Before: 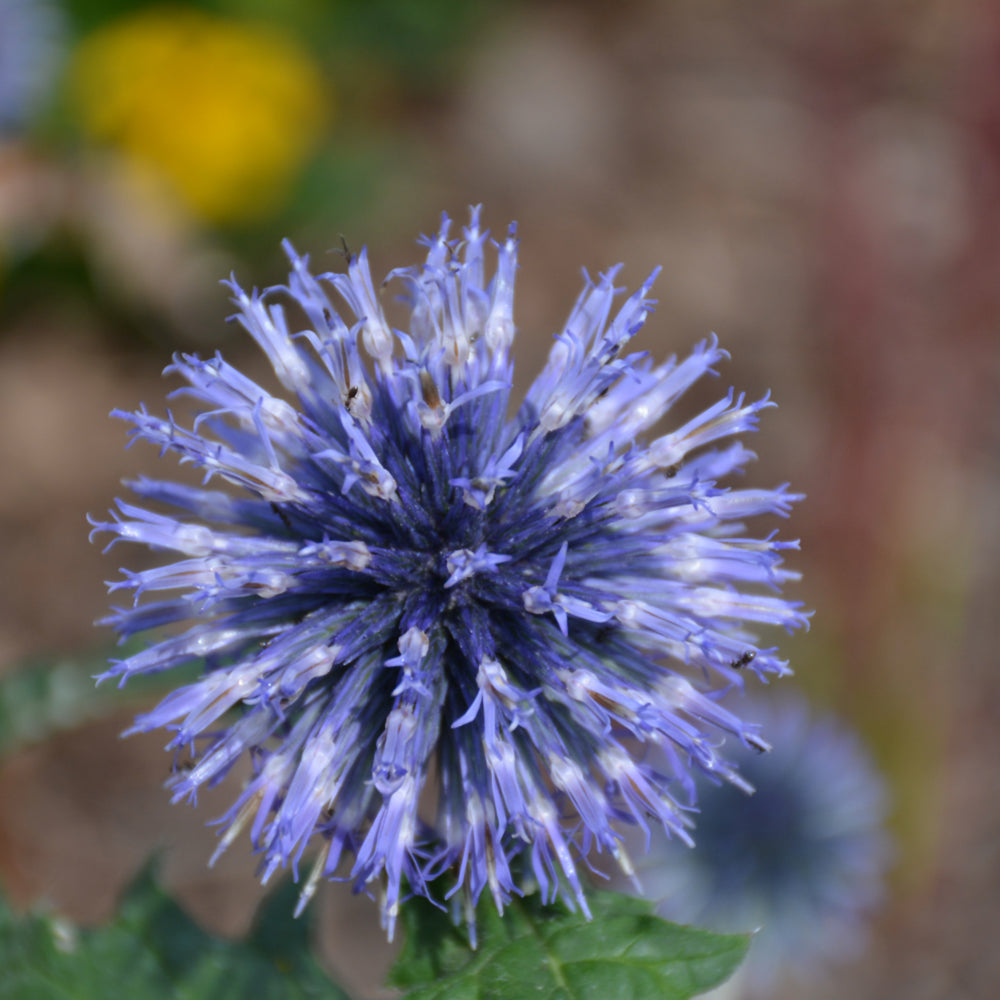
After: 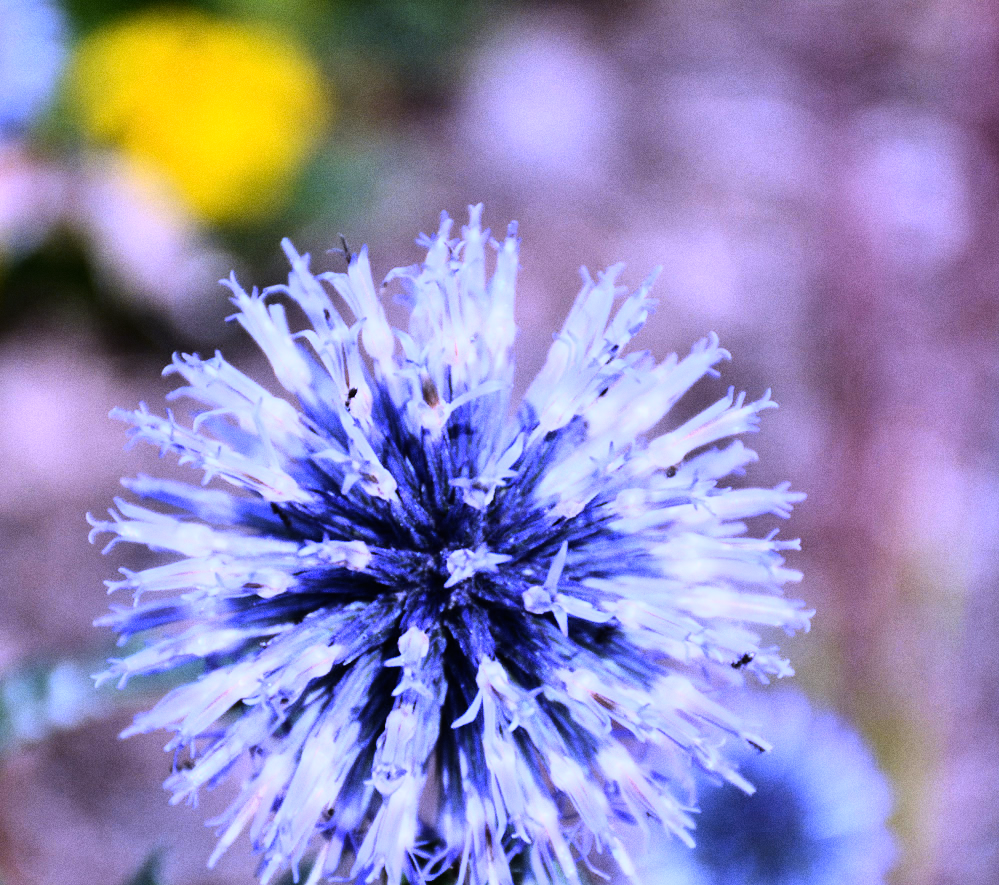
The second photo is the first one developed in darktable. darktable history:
white balance: red 0.98, blue 1.61
crop and rotate: top 0%, bottom 11.49%
grain: on, module defaults
rgb curve: curves: ch0 [(0, 0) (0.21, 0.15) (0.24, 0.21) (0.5, 0.75) (0.75, 0.96) (0.89, 0.99) (1, 1)]; ch1 [(0, 0.02) (0.21, 0.13) (0.25, 0.2) (0.5, 0.67) (0.75, 0.9) (0.89, 0.97) (1, 1)]; ch2 [(0, 0.02) (0.21, 0.13) (0.25, 0.2) (0.5, 0.67) (0.75, 0.9) (0.89, 0.97) (1, 1)], compensate middle gray true
